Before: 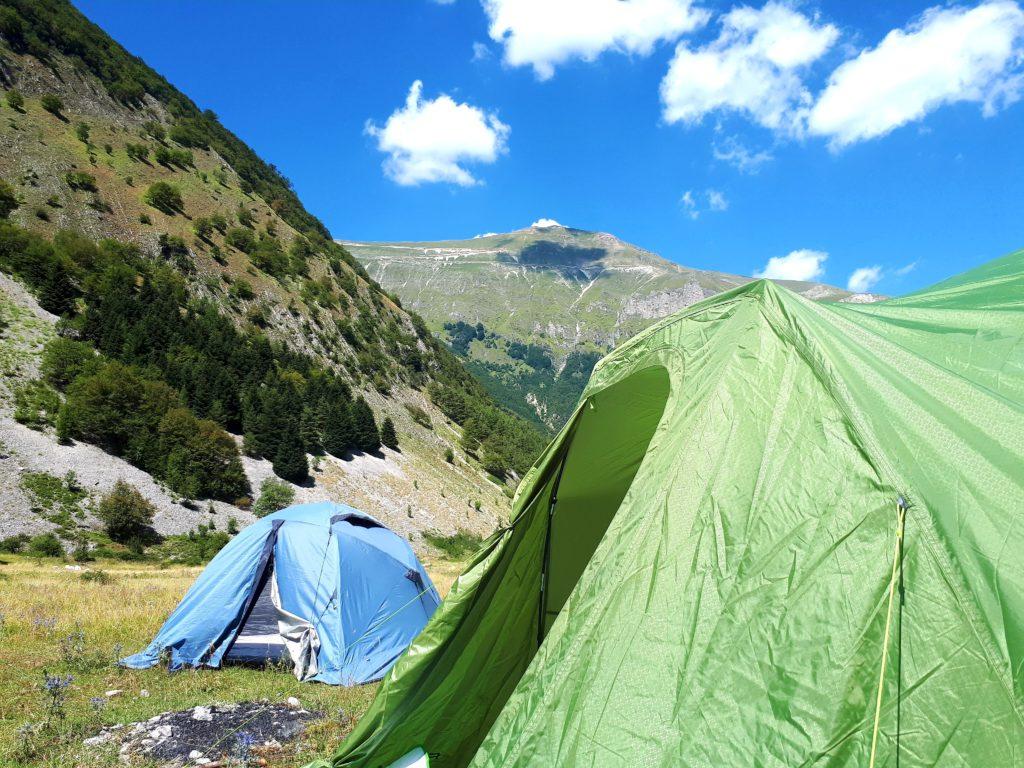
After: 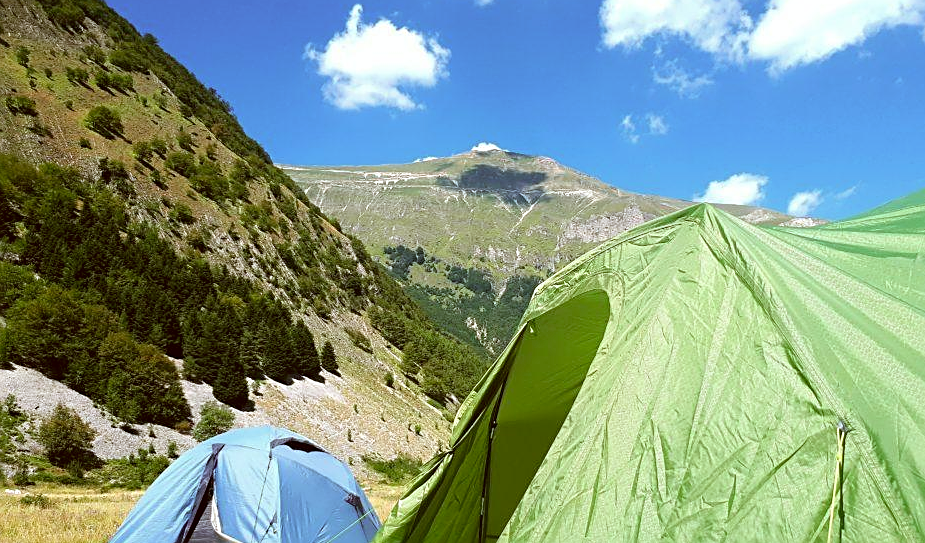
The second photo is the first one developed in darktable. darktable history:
color correction: highlights a* -0.487, highlights b* 0.151, shadows a* 4.58, shadows b* 20.7
sharpen: on, module defaults
crop: left 5.946%, top 9.986%, right 3.71%, bottom 19.216%
